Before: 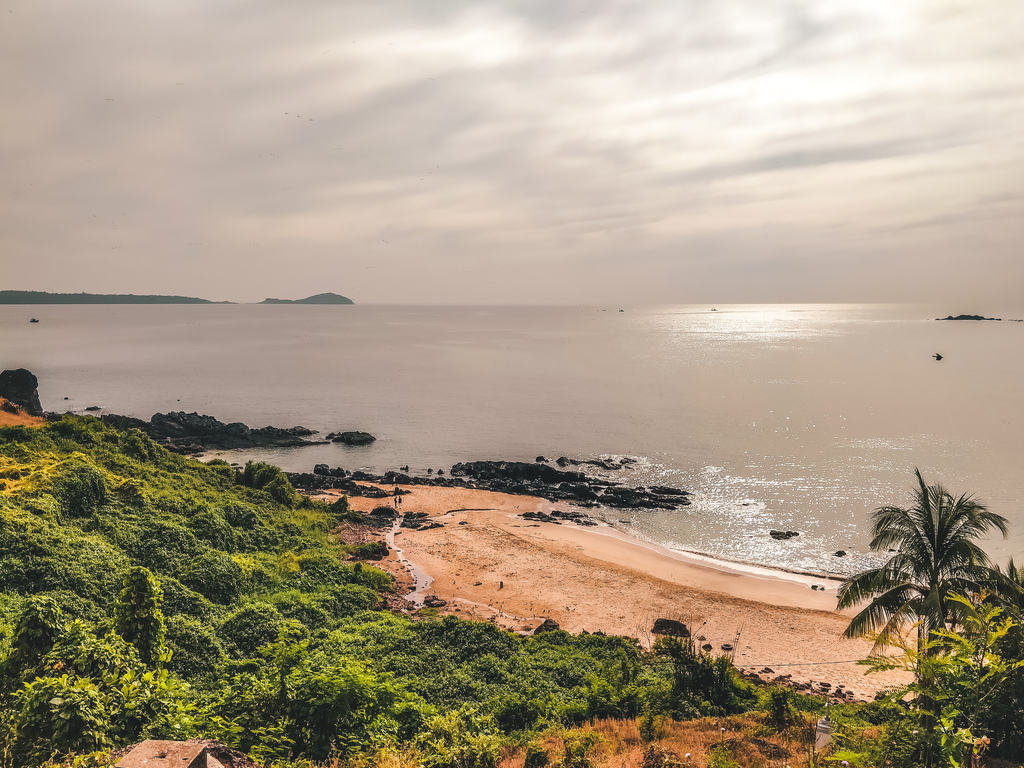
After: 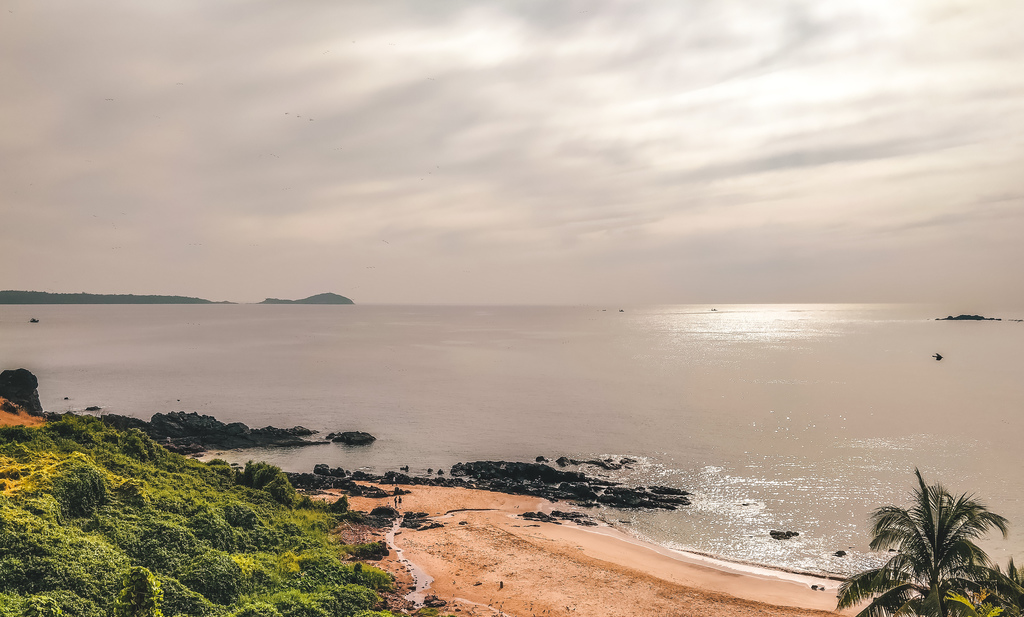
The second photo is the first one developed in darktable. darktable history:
white balance: red 1, blue 1
crop: bottom 19.644%
